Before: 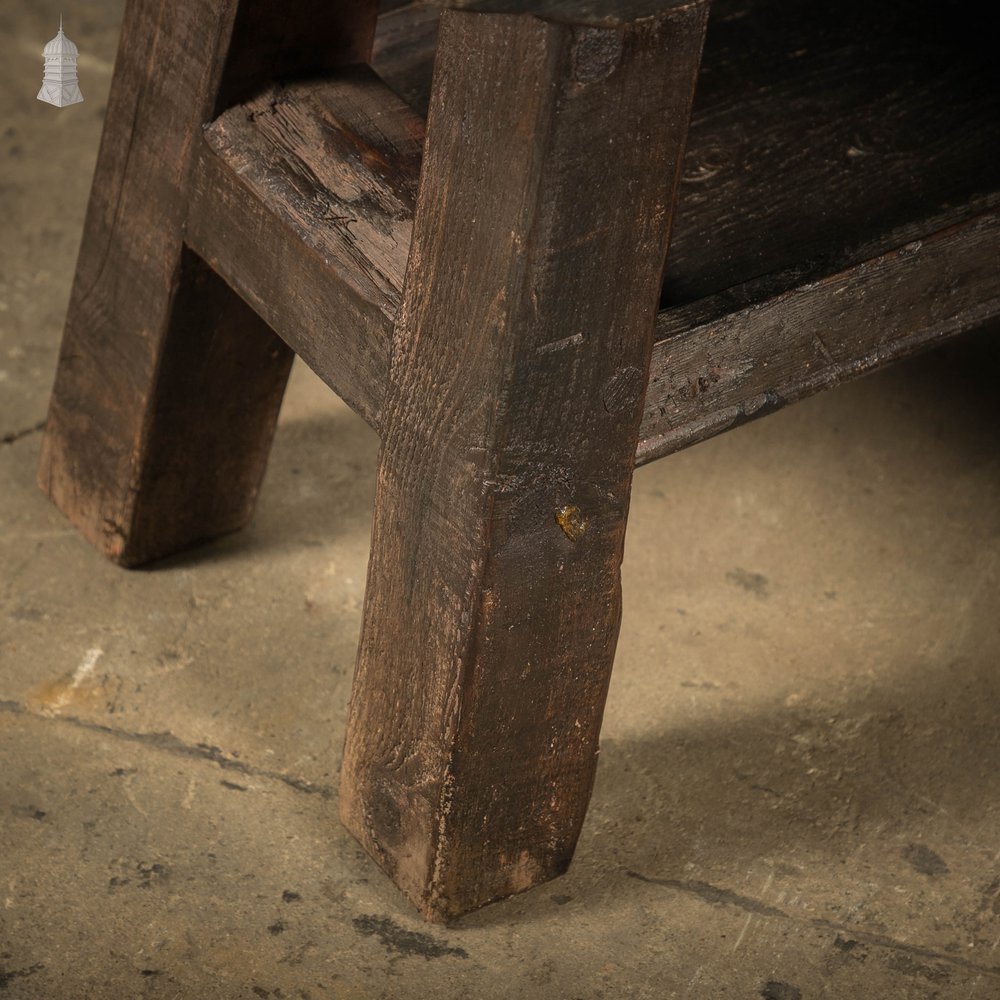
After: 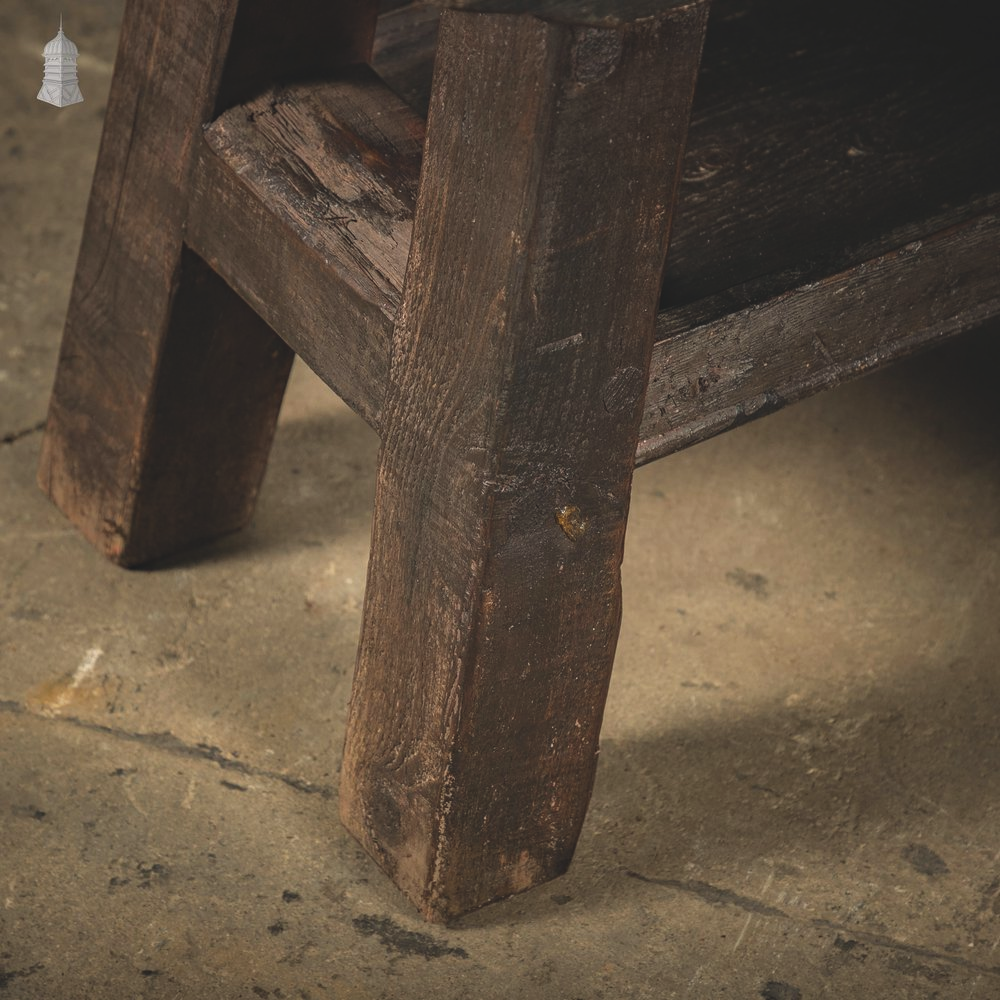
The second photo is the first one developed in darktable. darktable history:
exposure: black level correction -0.015, exposure -0.125 EV, compensate highlight preservation false
haze removal: compatibility mode true, adaptive false
